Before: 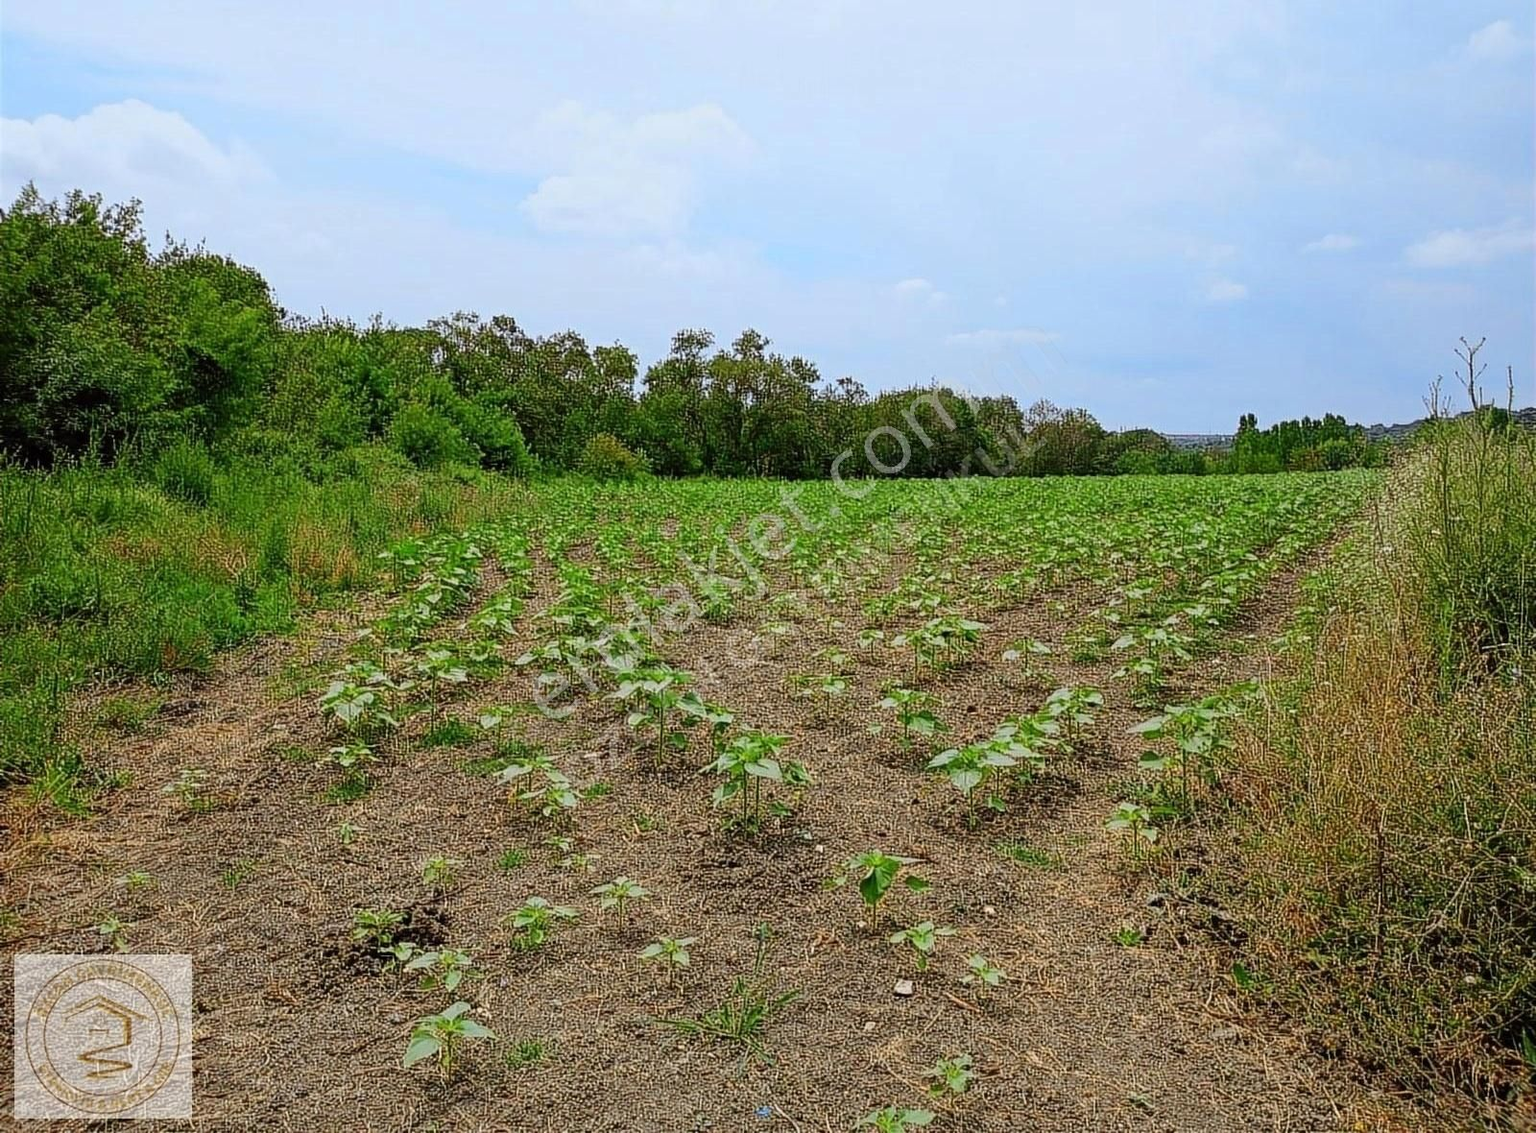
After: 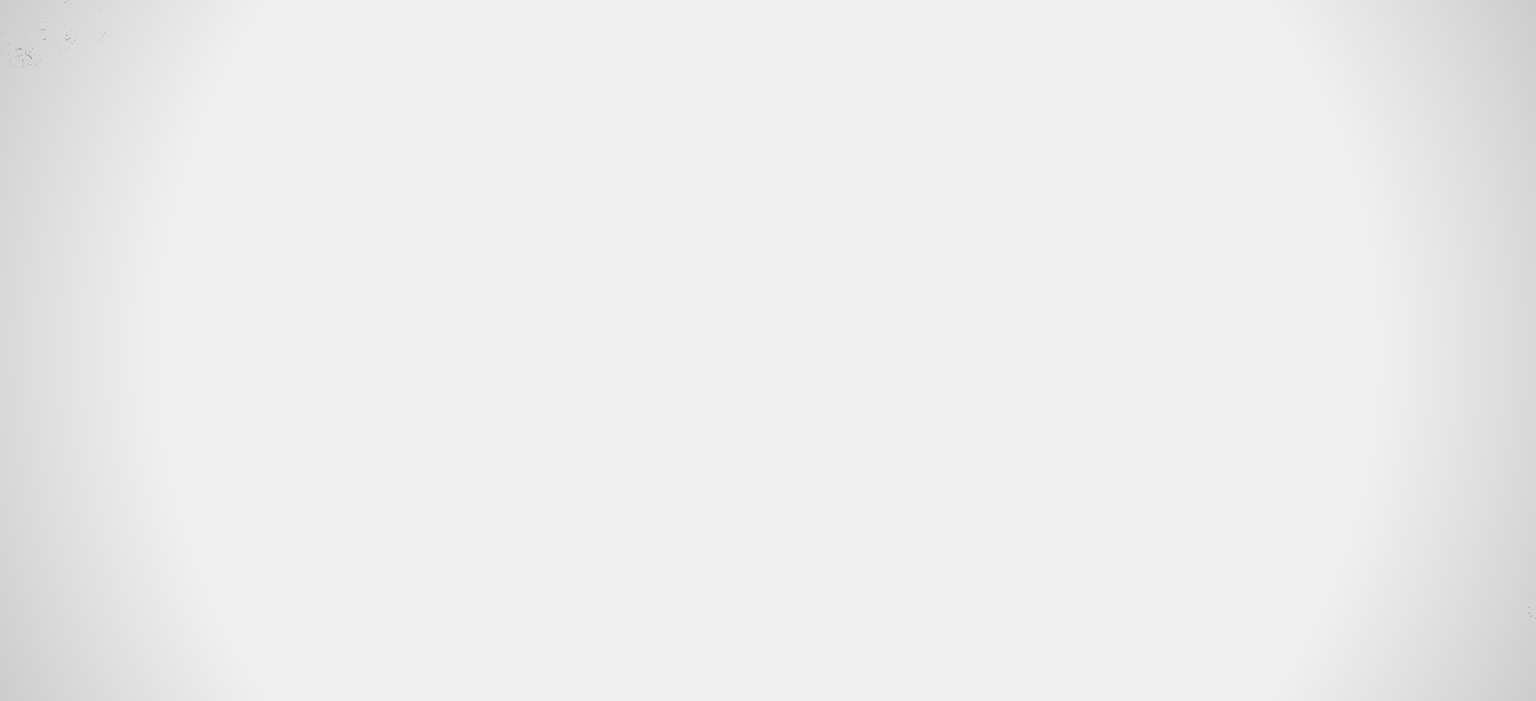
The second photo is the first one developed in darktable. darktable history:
crop and rotate: top 36.435%
tone equalizer: -8 EV -0.417 EV, -7 EV -0.389 EV, -6 EV -0.333 EV, -5 EV -0.222 EV, -3 EV 0.222 EV, -2 EV 0.333 EV, -1 EV 0.389 EV, +0 EV 0.417 EV, edges refinement/feathering 500, mask exposure compensation -1.57 EV, preserve details no
vignetting: on, module defaults
local contrast: detail 135%, midtone range 0.75
velvia: on, module defaults
monochrome: a -71.75, b 75.82
rotate and perspective: rotation -1.42°, crop left 0.016, crop right 0.984, crop top 0.035, crop bottom 0.965
exposure: exposure 8 EV, compensate highlight preservation false
